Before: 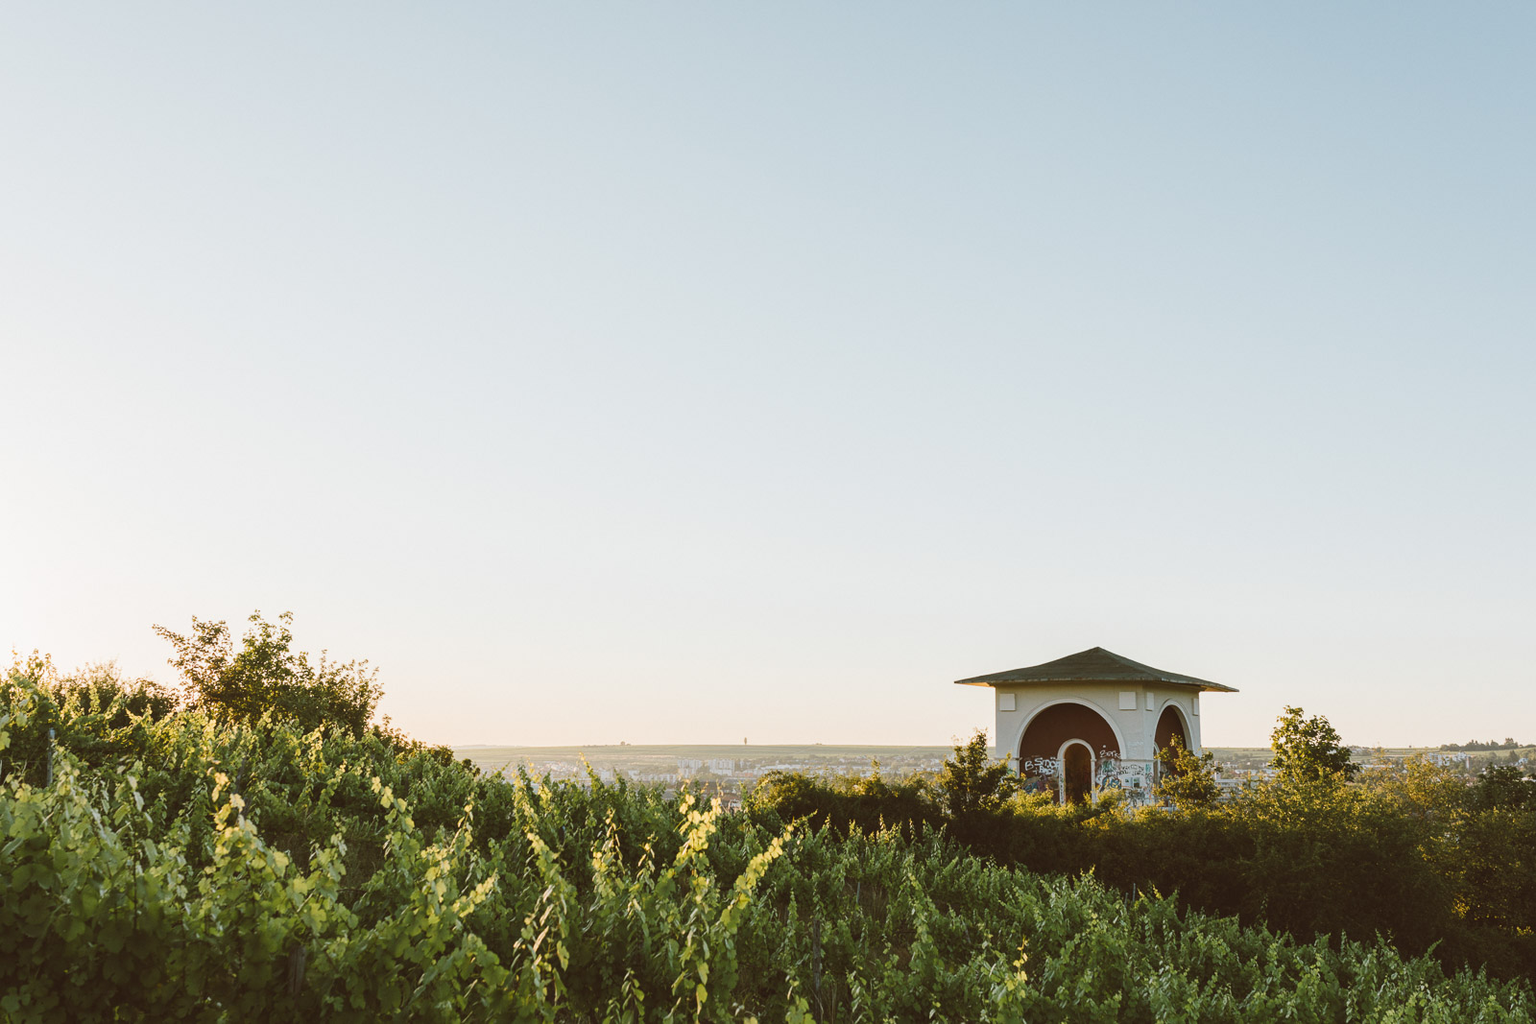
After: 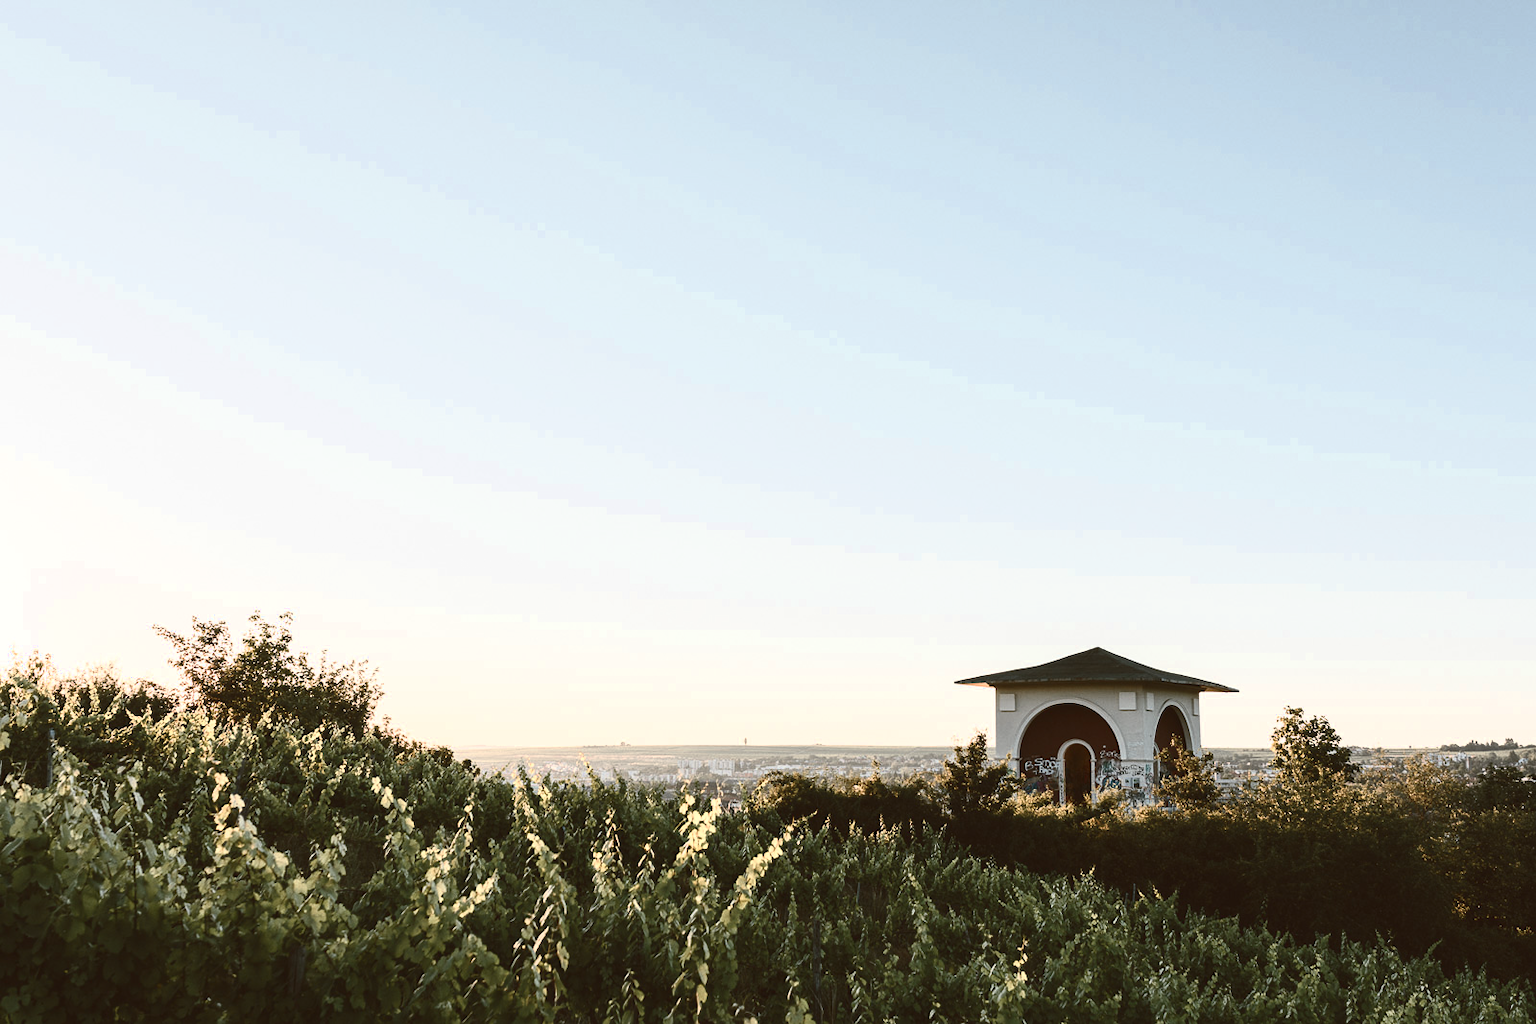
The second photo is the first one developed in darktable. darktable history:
contrast brightness saturation: contrast 0.603, brightness 0.346, saturation 0.138
color zones: curves: ch0 [(0, 0.473) (0.001, 0.473) (0.226, 0.548) (0.4, 0.589) (0.525, 0.54) (0.728, 0.403) (0.999, 0.473) (1, 0.473)]; ch1 [(0, 0.619) (0.001, 0.619) (0.234, 0.388) (0.4, 0.372) (0.528, 0.422) (0.732, 0.53) (0.999, 0.619) (1, 0.619)]; ch2 [(0, 0.547) (0.001, 0.547) (0.226, 0.45) (0.4, 0.525) (0.525, 0.585) (0.8, 0.511) (0.999, 0.547) (1, 0.547)]
base curve: curves: ch0 [(0, 0) (0.841, 0.609) (1, 1)], preserve colors none
